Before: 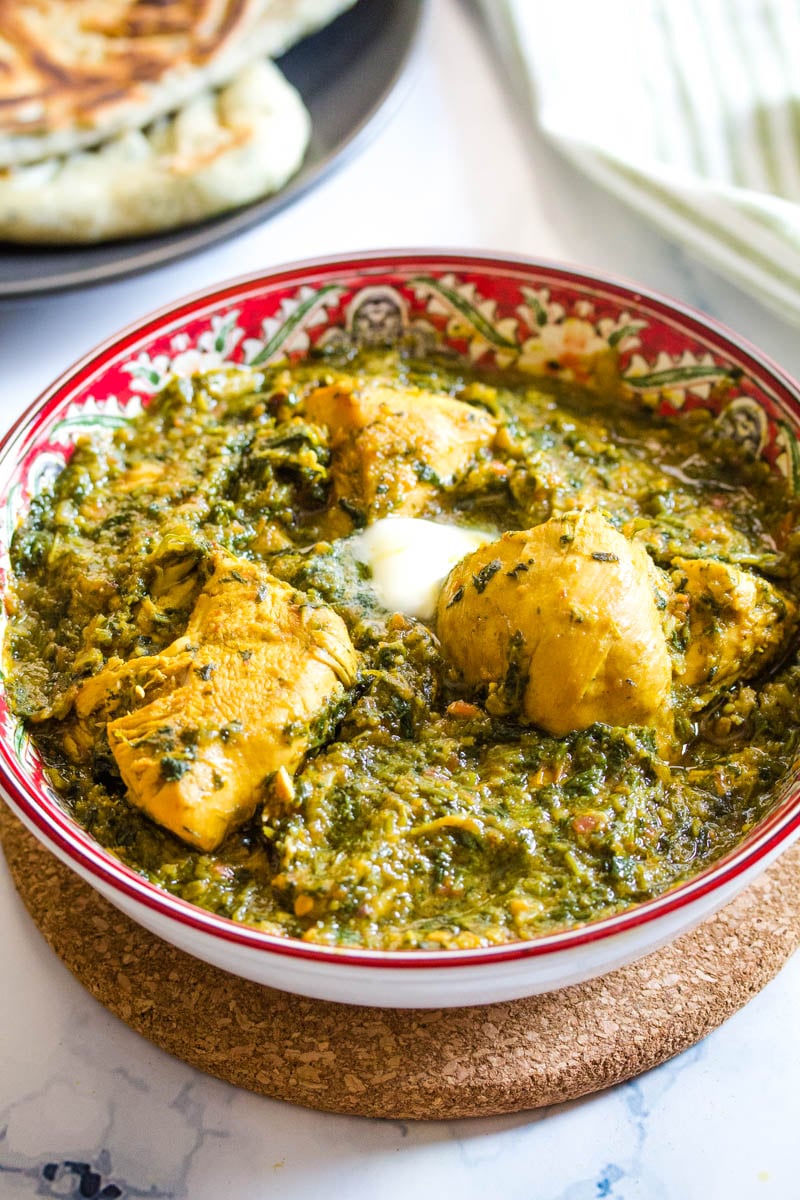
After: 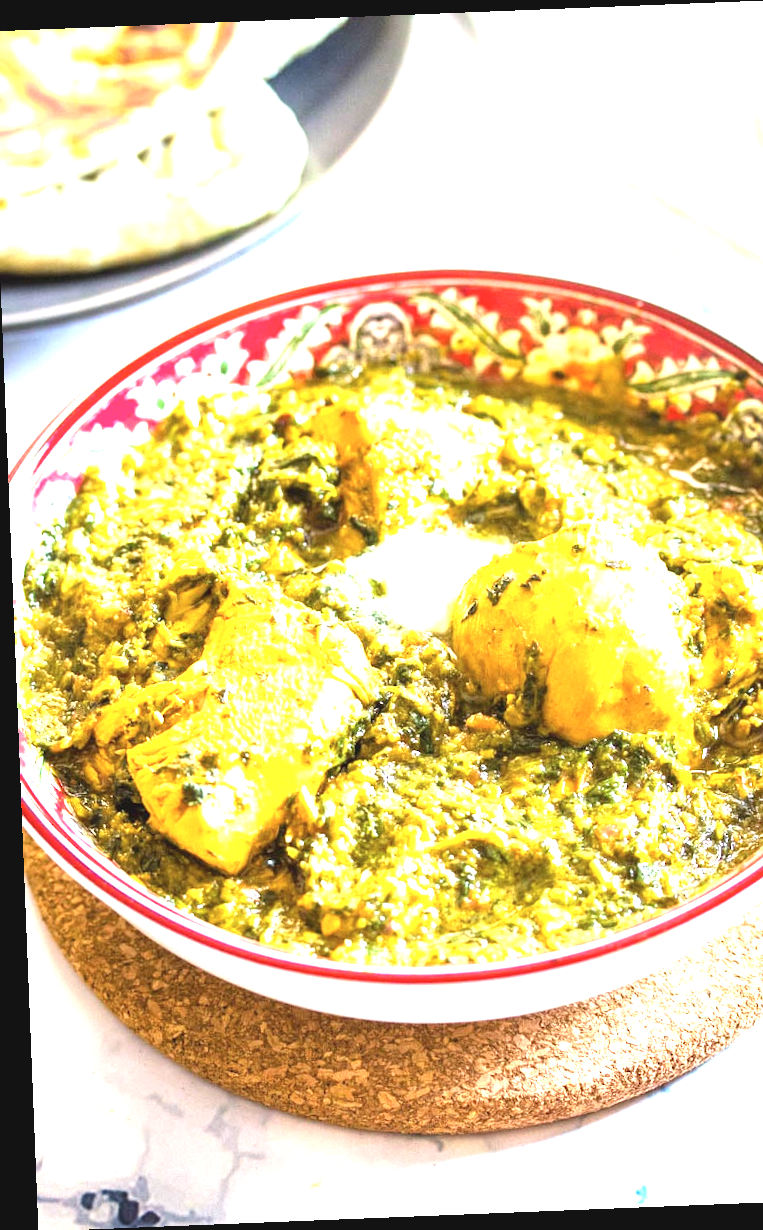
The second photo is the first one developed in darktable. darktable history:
contrast brightness saturation: contrast -0.1, saturation -0.1
crop and rotate: left 1.088%, right 8.807%
rotate and perspective: rotation -2.29°, automatic cropping off
tone equalizer: on, module defaults
exposure: black level correction 0, exposure 1.975 EV, compensate exposure bias true, compensate highlight preservation false
